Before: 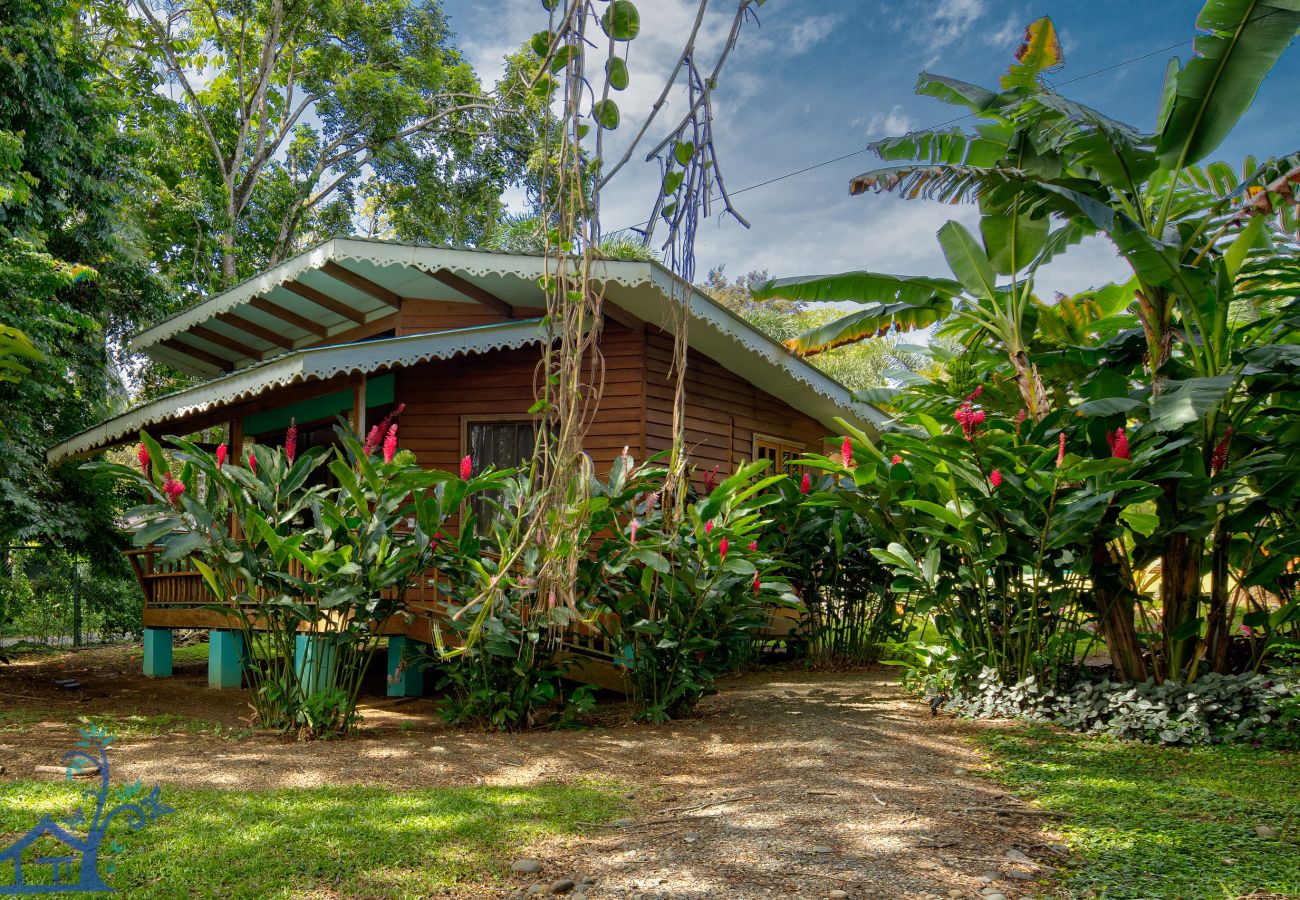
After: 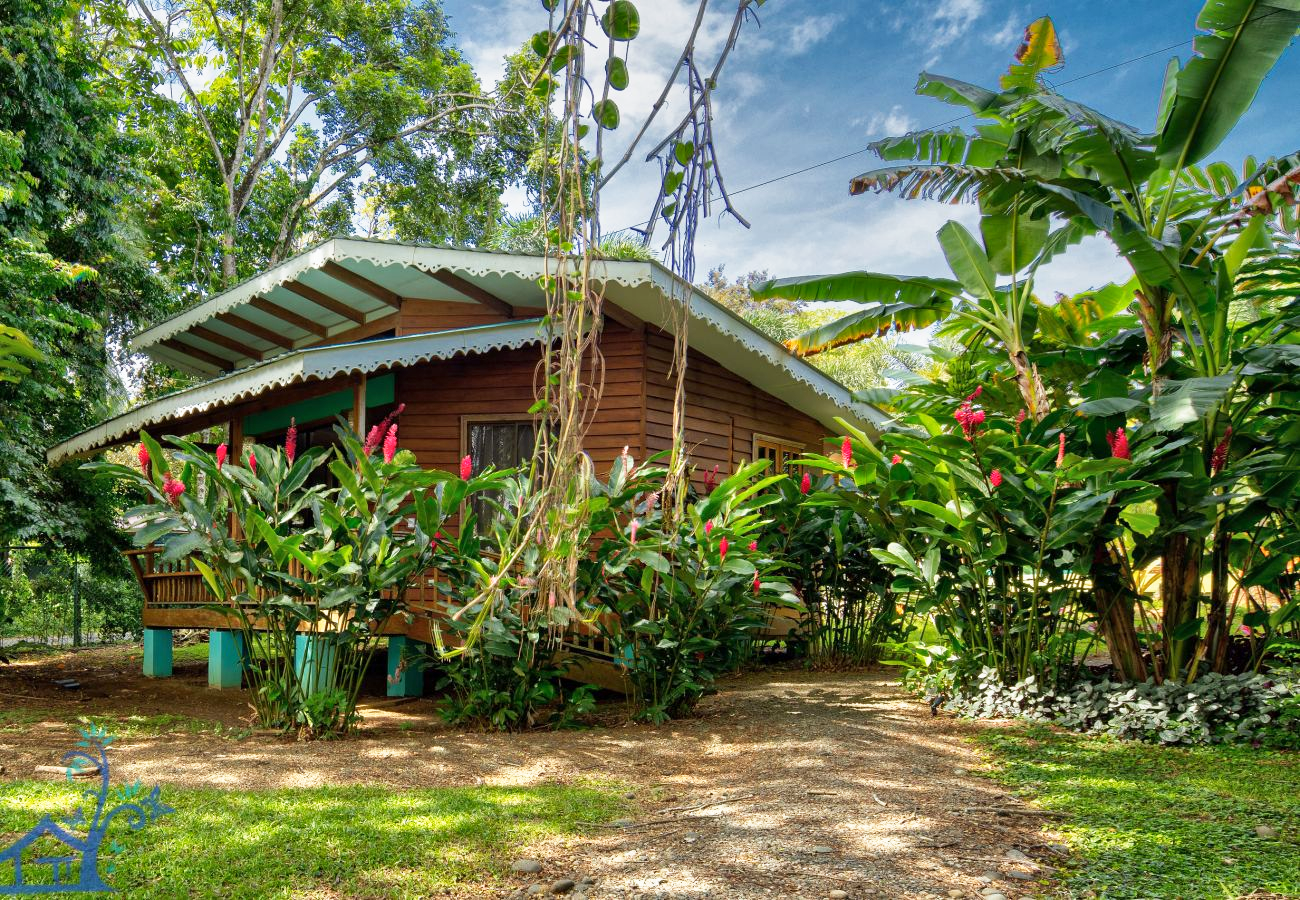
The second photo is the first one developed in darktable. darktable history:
base curve: curves: ch0 [(0, 0) (0.579, 0.807) (1, 1)], preserve colors none
shadows and highlights: soften with gaussian
